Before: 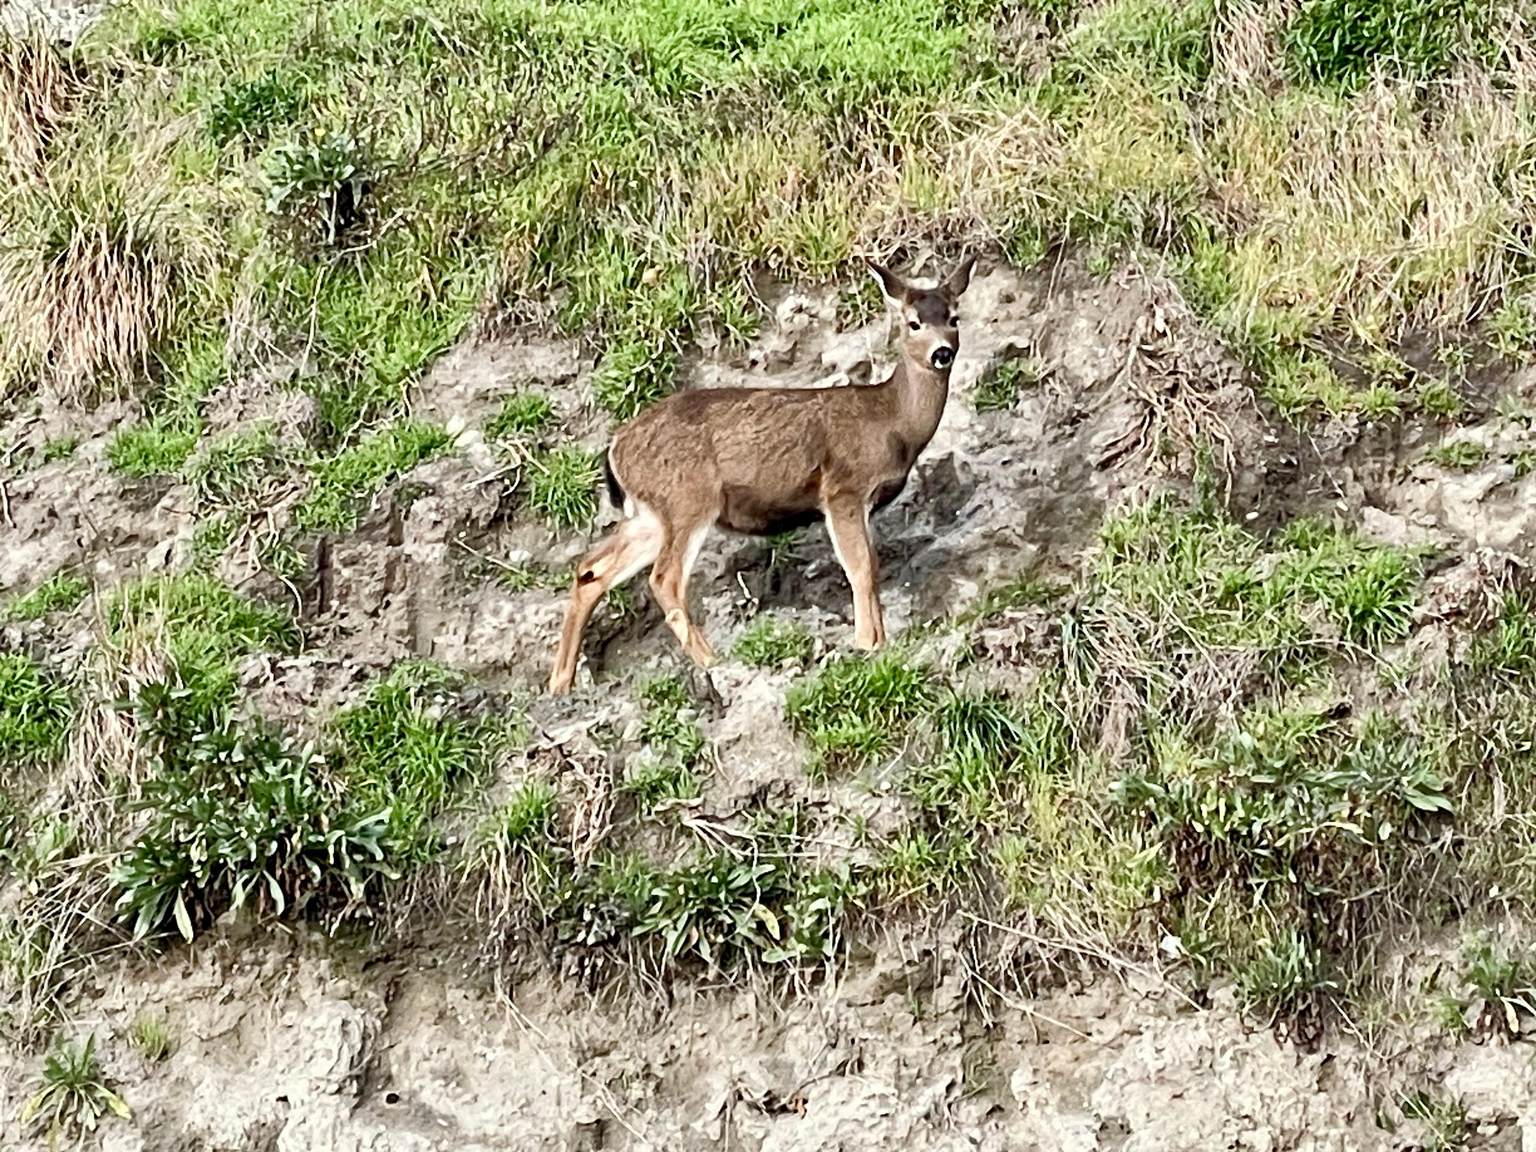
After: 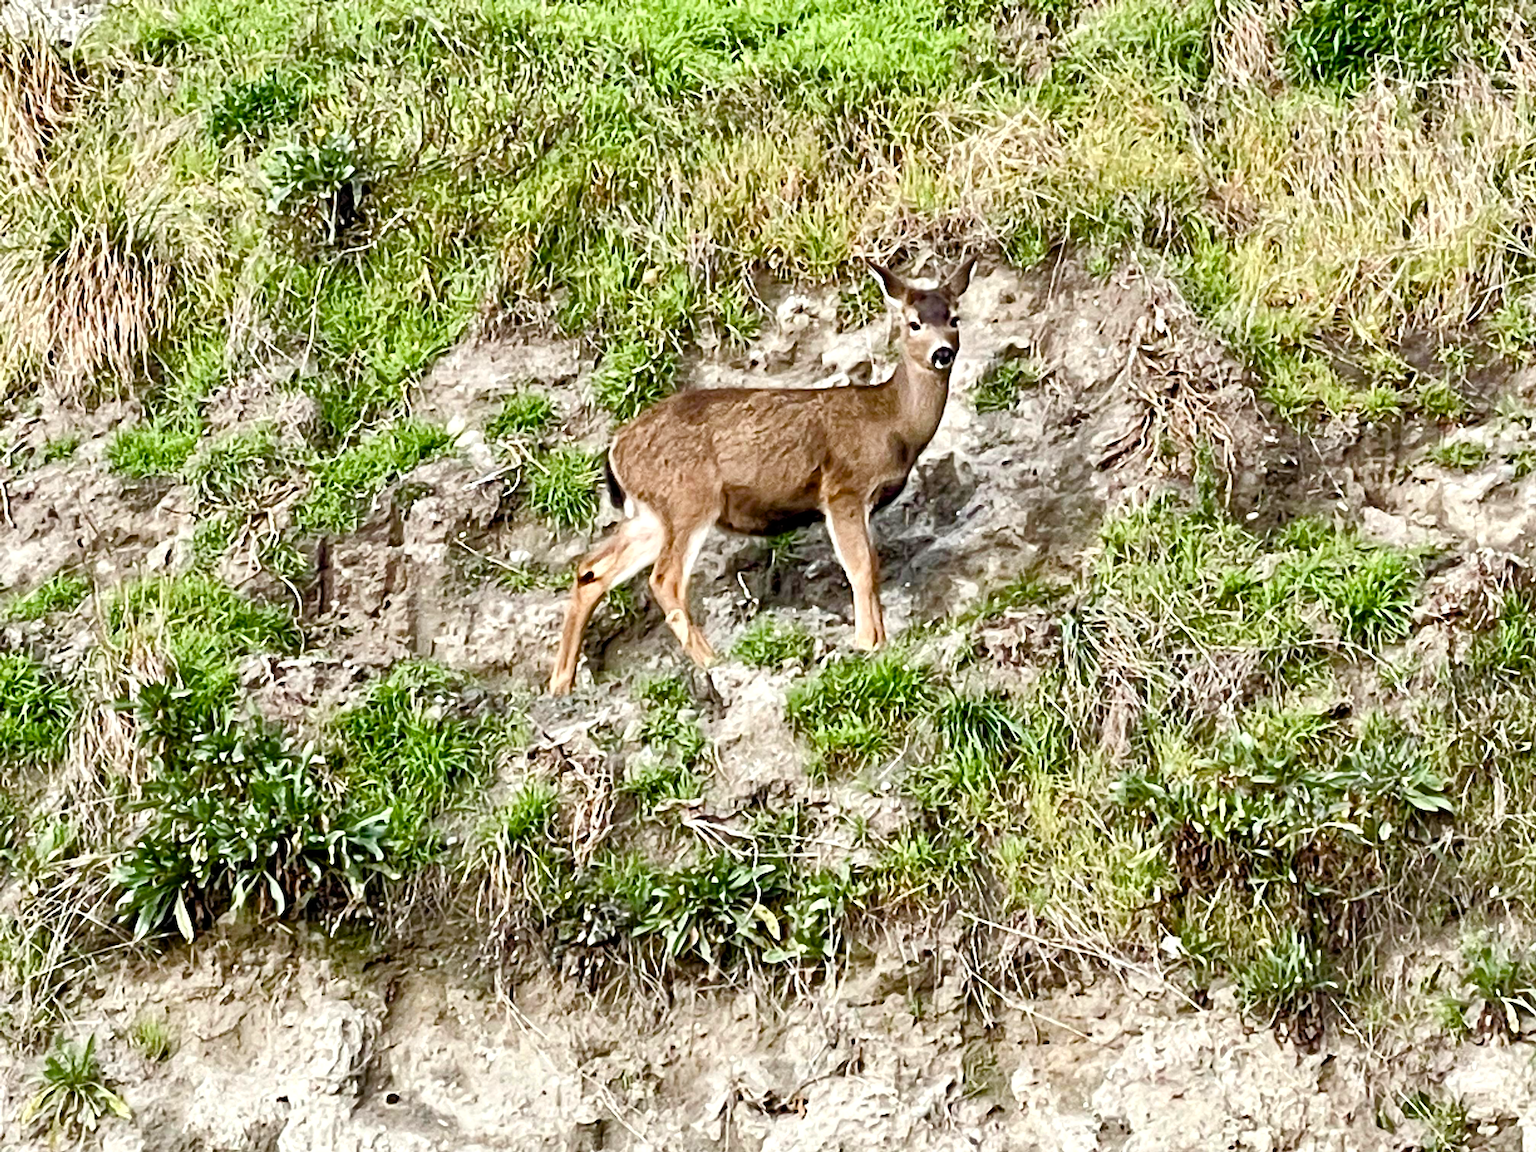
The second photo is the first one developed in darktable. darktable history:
color balance rgb: highlights gain › luminance 14.654%, perceptual saturation grading › global saturation 25.454%, perceptual saturation grading › highlights -28.577%, perceptual saturation grading › shadows 34.041%, global vibrance 22.659%
